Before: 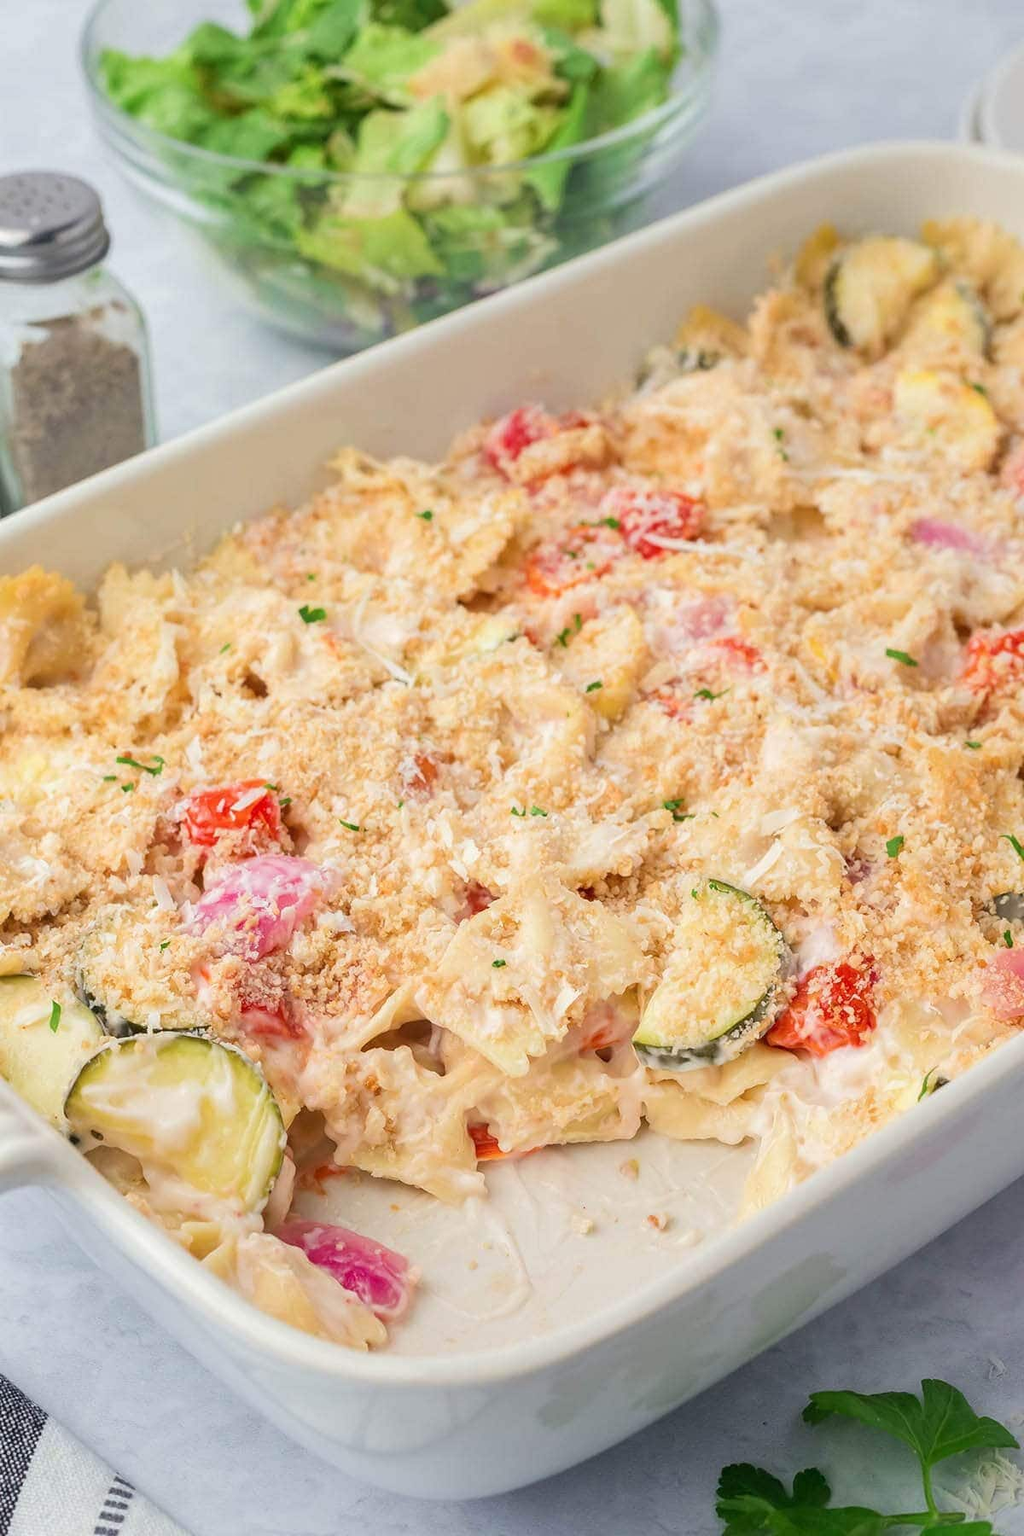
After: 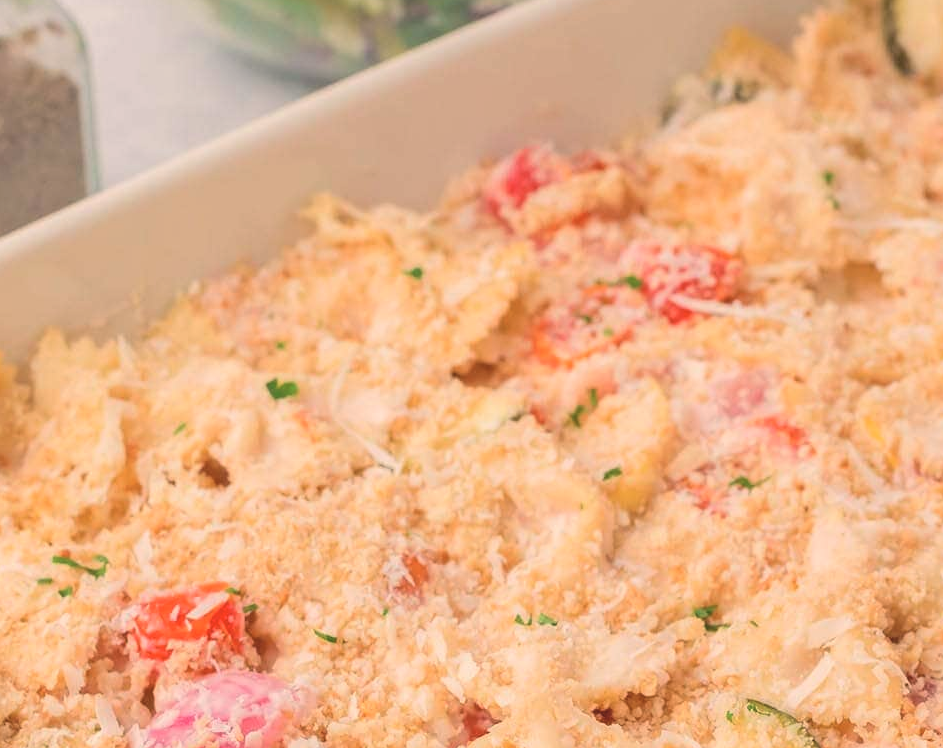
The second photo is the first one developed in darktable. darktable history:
crop: left 7.036%, top 18.398%, right 14.379%, bottom 40.043%
white balance: red 1.127, blue 0.943
contrast brightness saturation: contrast -0.15, brightness 0.05, saturation -0.12
